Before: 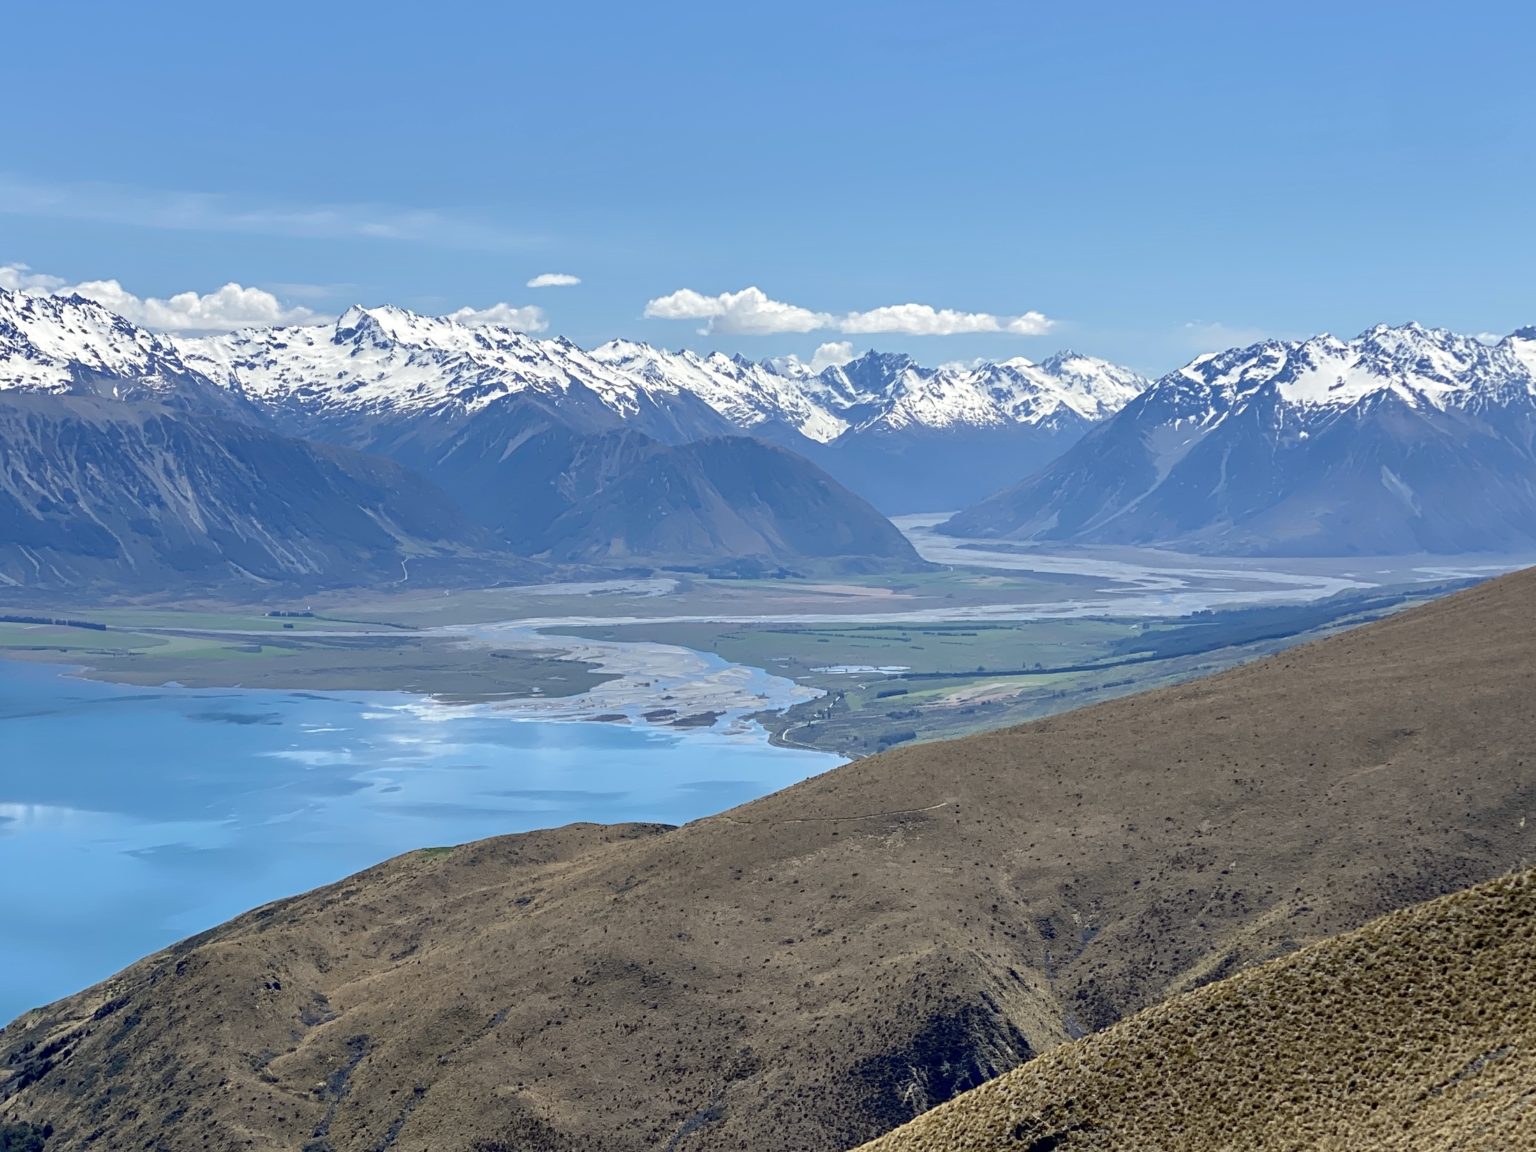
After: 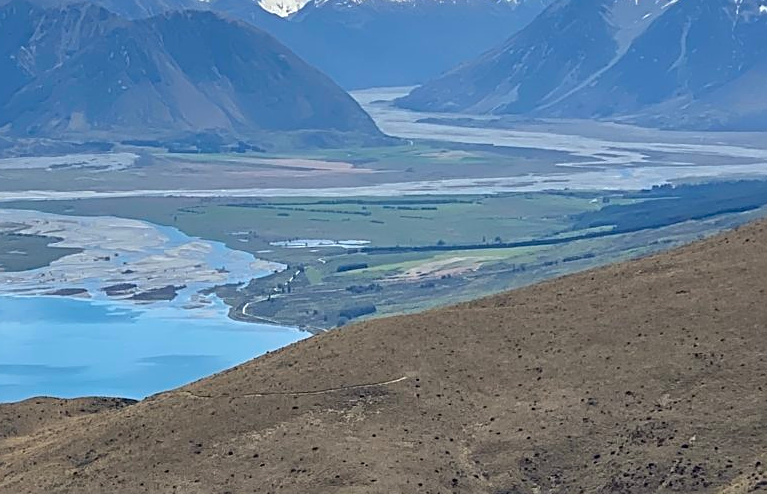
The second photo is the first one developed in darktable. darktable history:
crop: left 35.165%, top 36.998%, right 14.864%, bottom 20.033%
sharpen: on, module defaults
